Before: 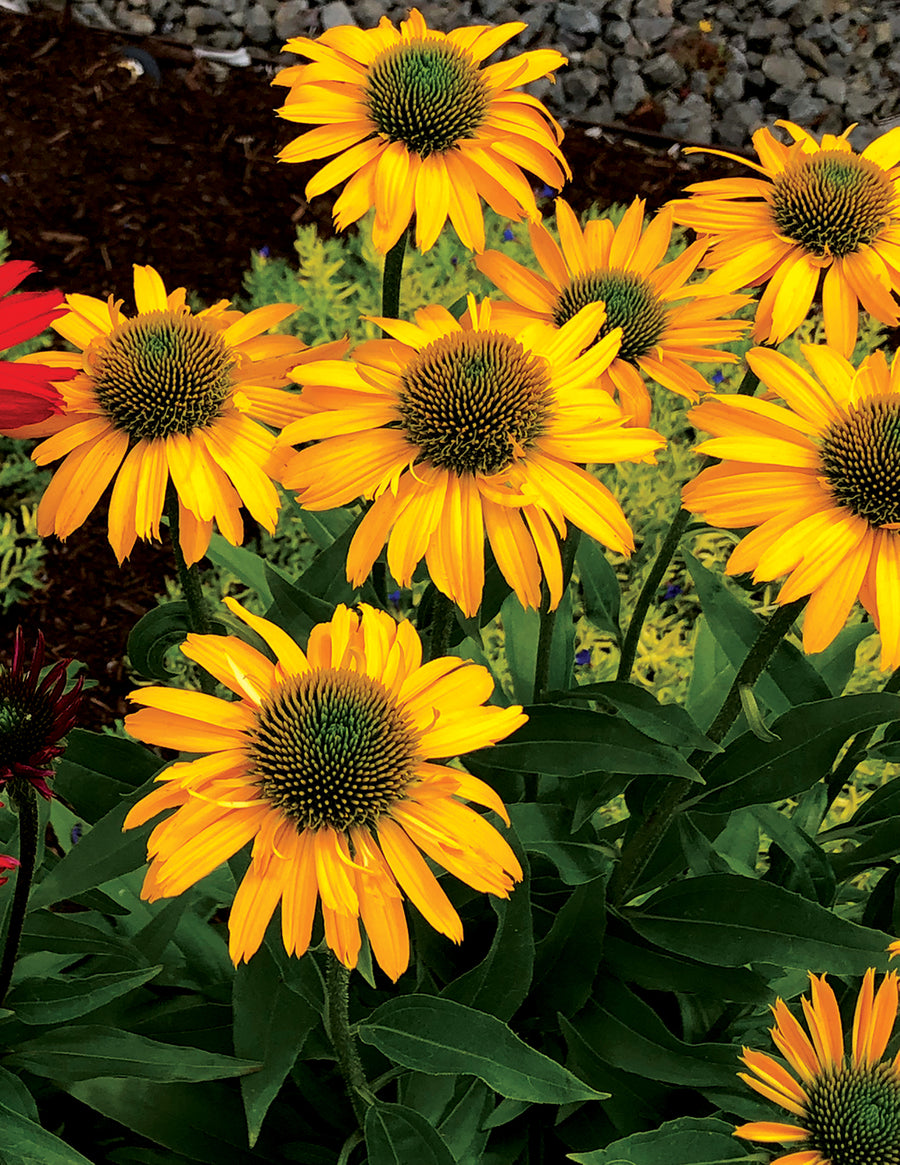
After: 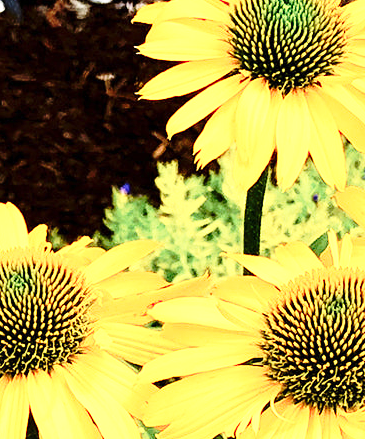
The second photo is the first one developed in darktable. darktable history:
base curve: curves: ch0 [(0, 0) (0.04, 0.03) (0.133, 0.232) (0.448, 0.748) (0.843, 0.968) (1, 1)], preserve colors none
exposure: exposure 1.224 EV, compensate highlight preservation false
crop: left 15.453%, top 5.431%, right 43.95%, bottom 56.851%
